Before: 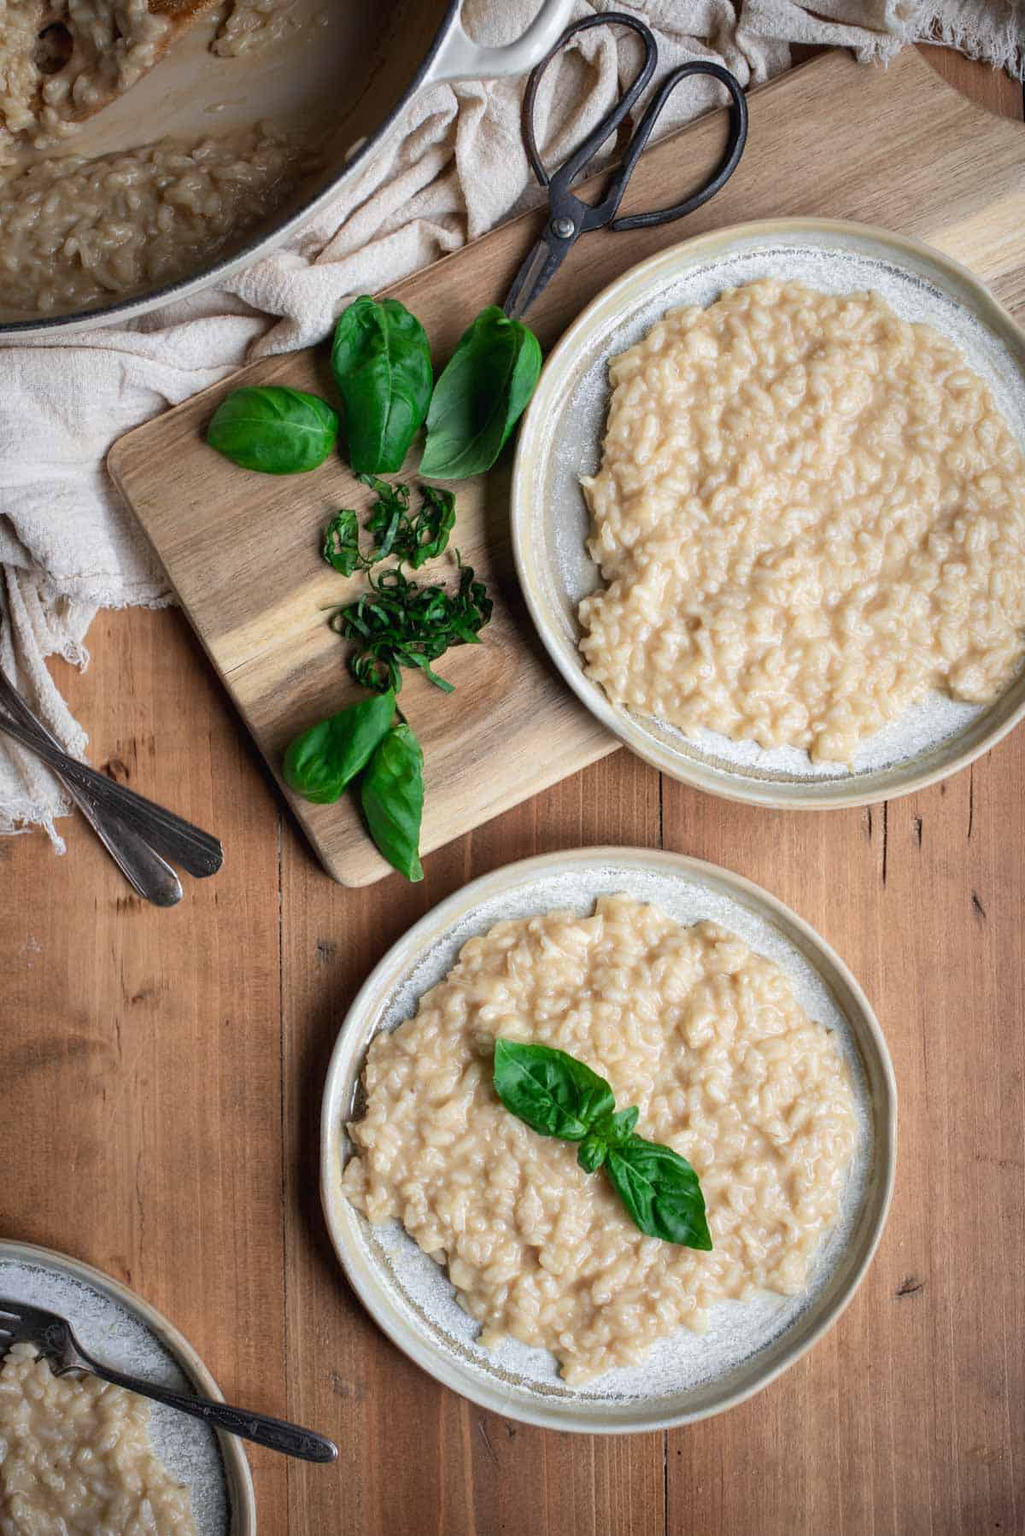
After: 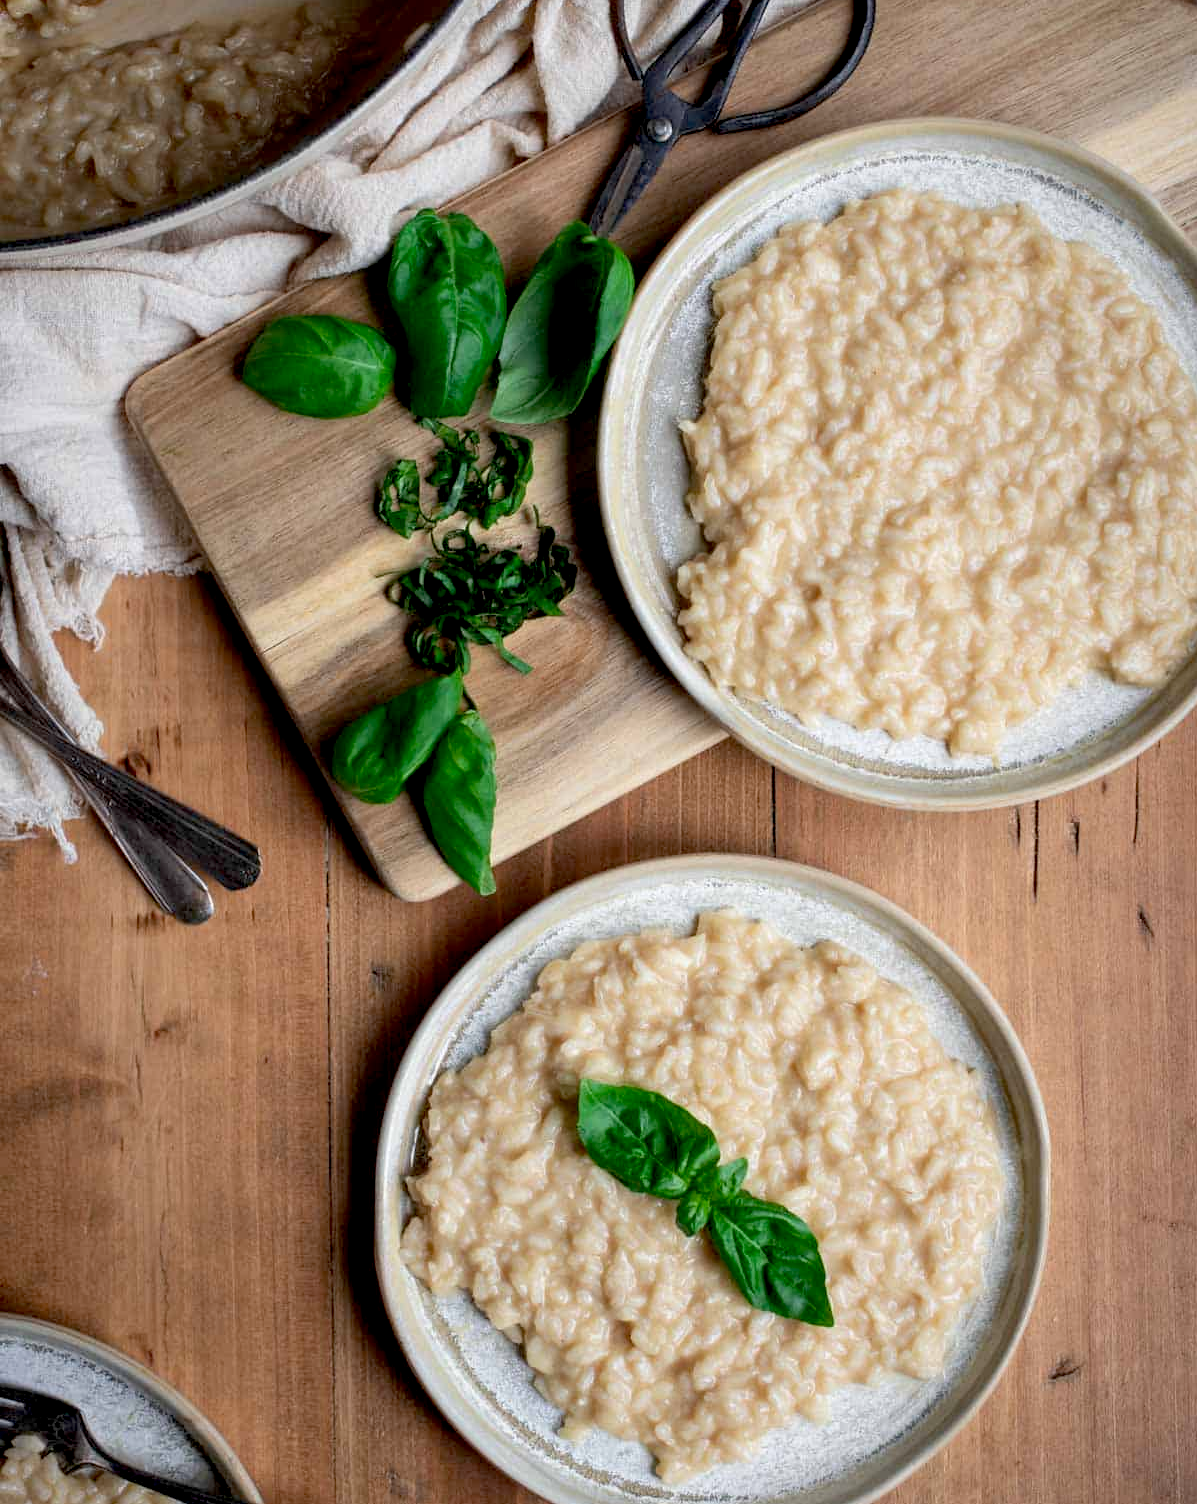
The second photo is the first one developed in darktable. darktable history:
exposure: black level correction 0.016, exposure -0.009 EV, compensate highlight preservation false
crop: top 7.625%, bottom 8.027%
